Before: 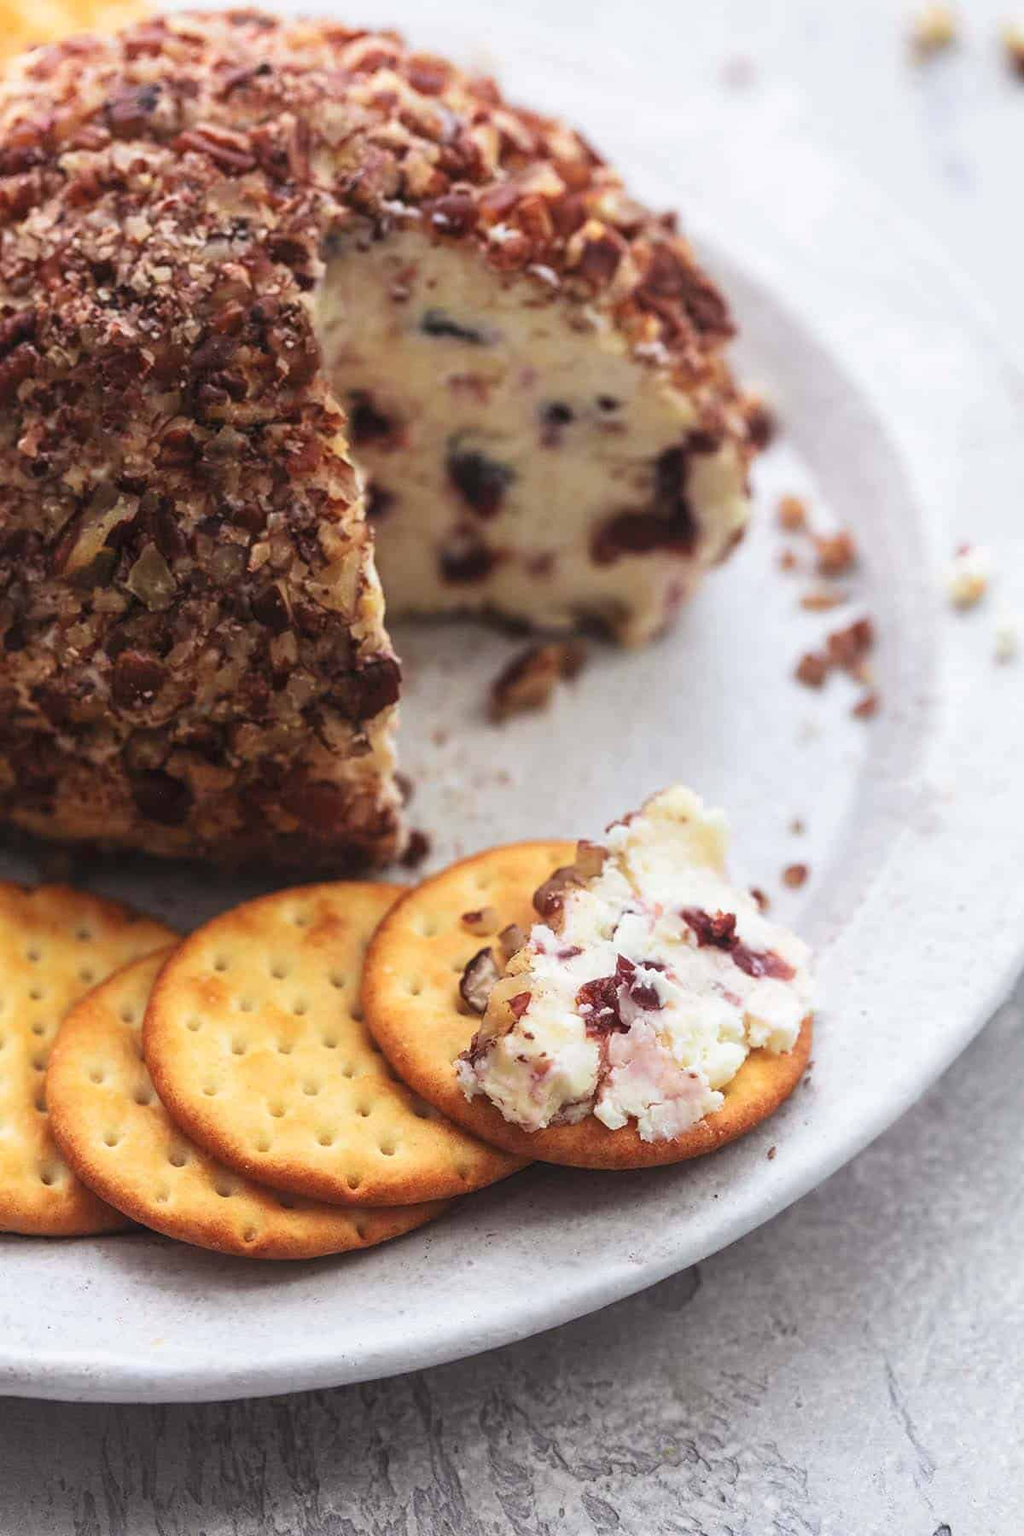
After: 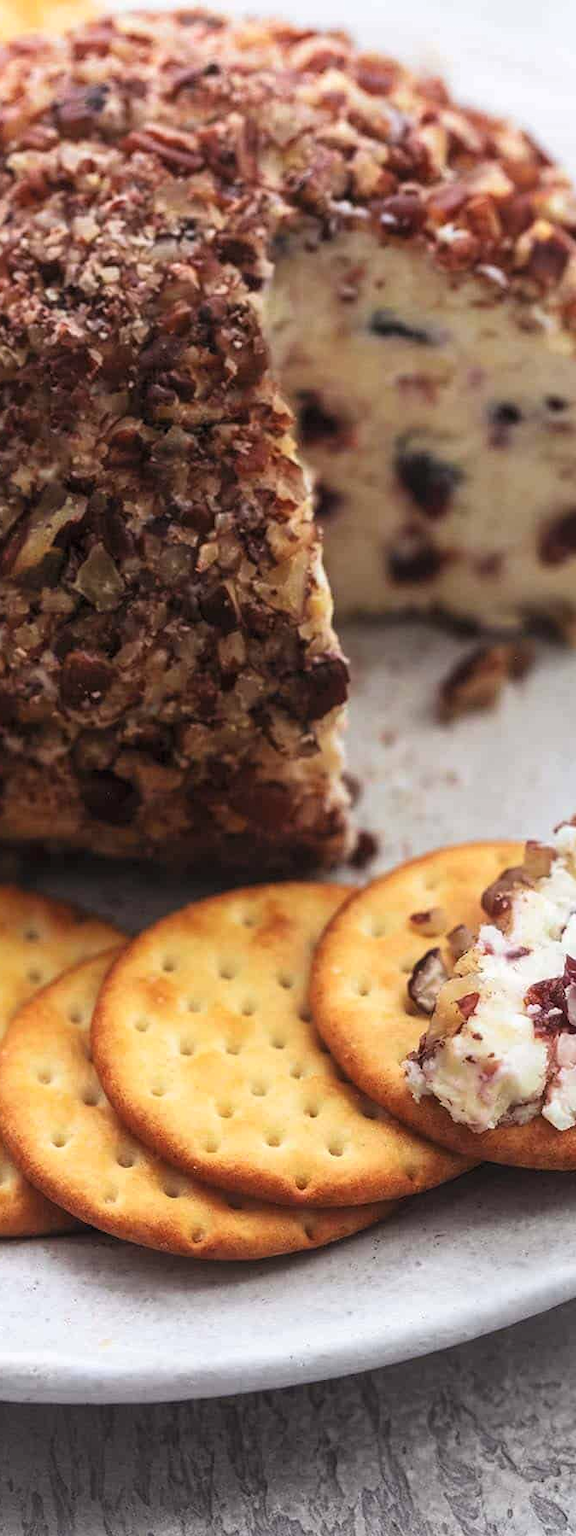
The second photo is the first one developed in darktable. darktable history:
crop: left 5.114%, right 38.589%
levels: levels [0.026, 0.507, 0.987]
